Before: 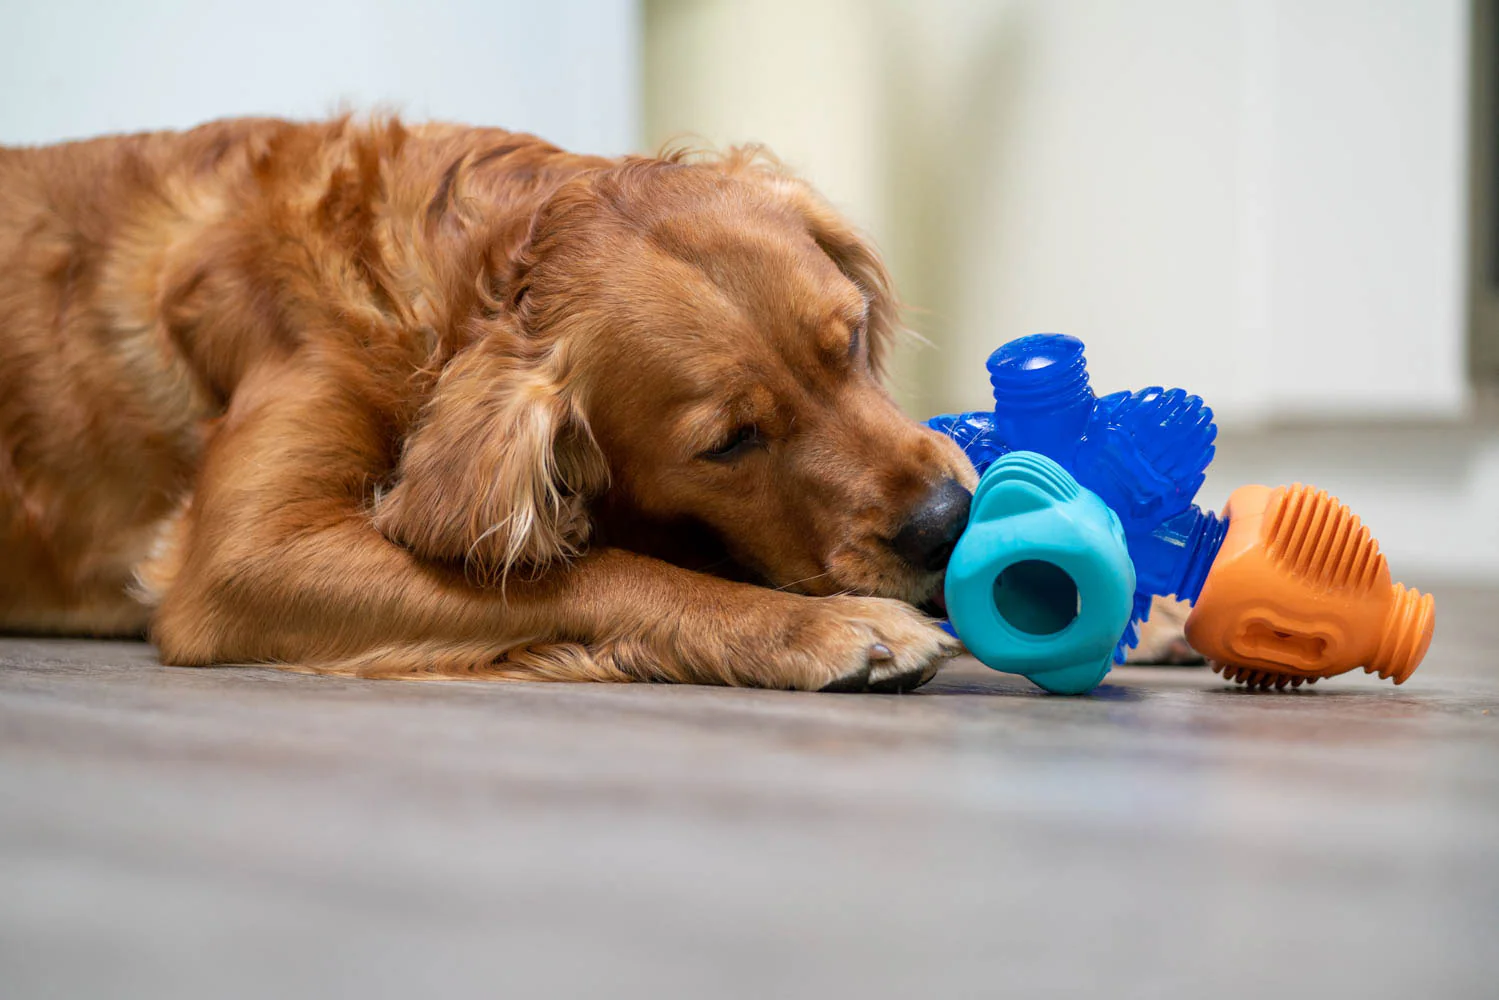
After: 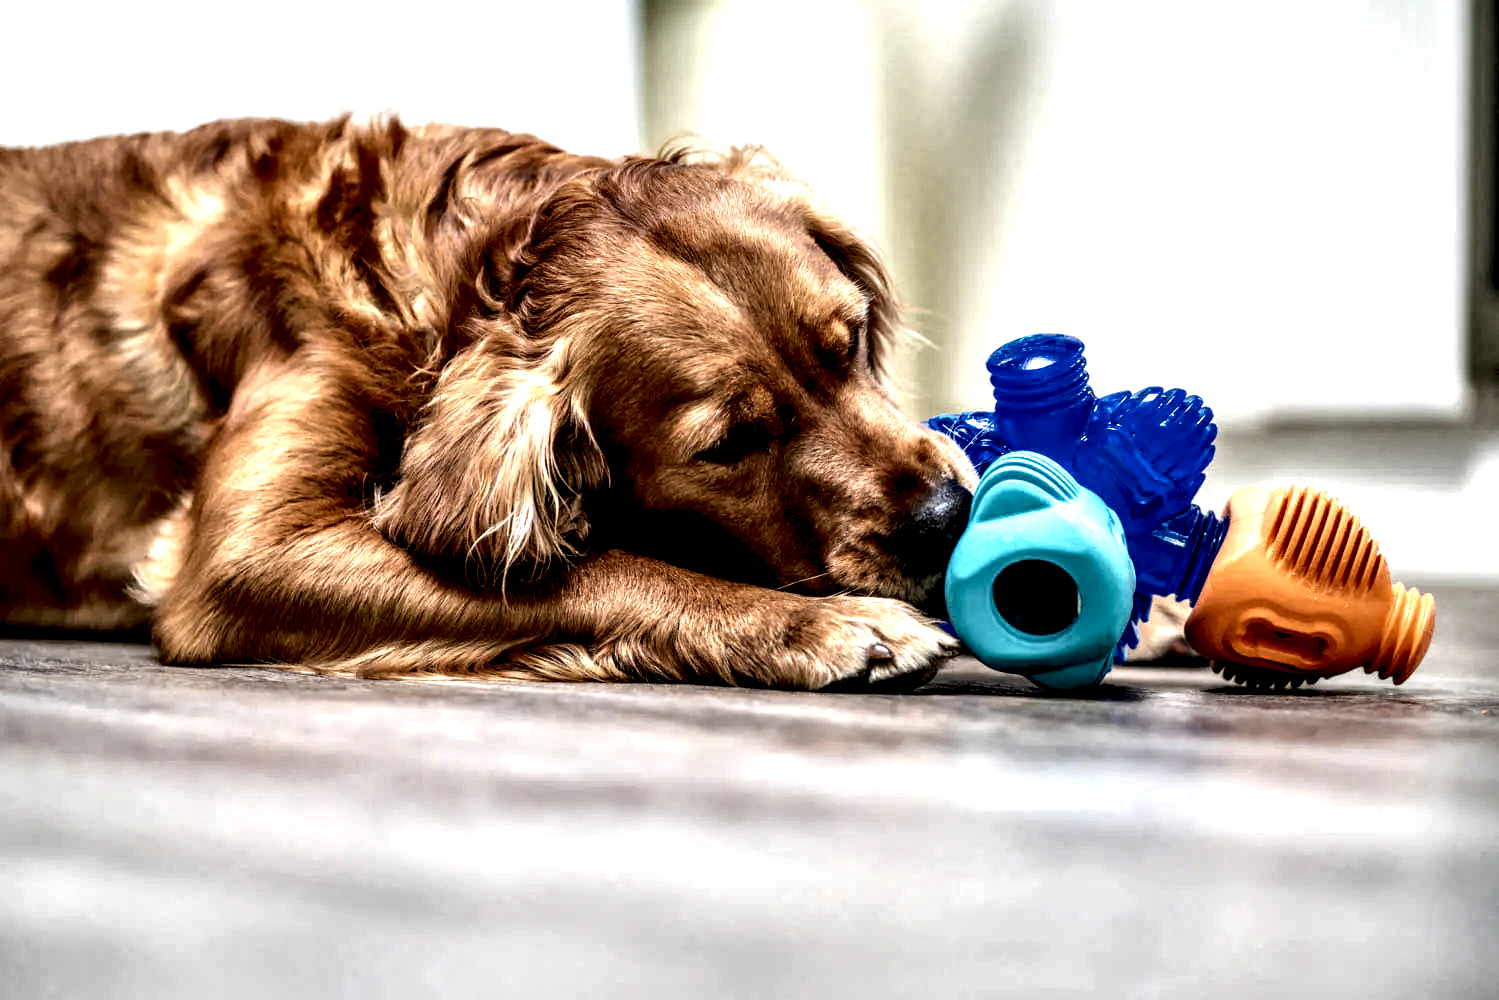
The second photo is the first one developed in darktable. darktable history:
shadows and highlights: radius 110.86, shadows 51.09, white point adjustment 9.16, highlights -4.17, highlights color adjustment 32.2%, soften with gaussian
local contrast: highlights 115%, shadows 42%, detail 293%
